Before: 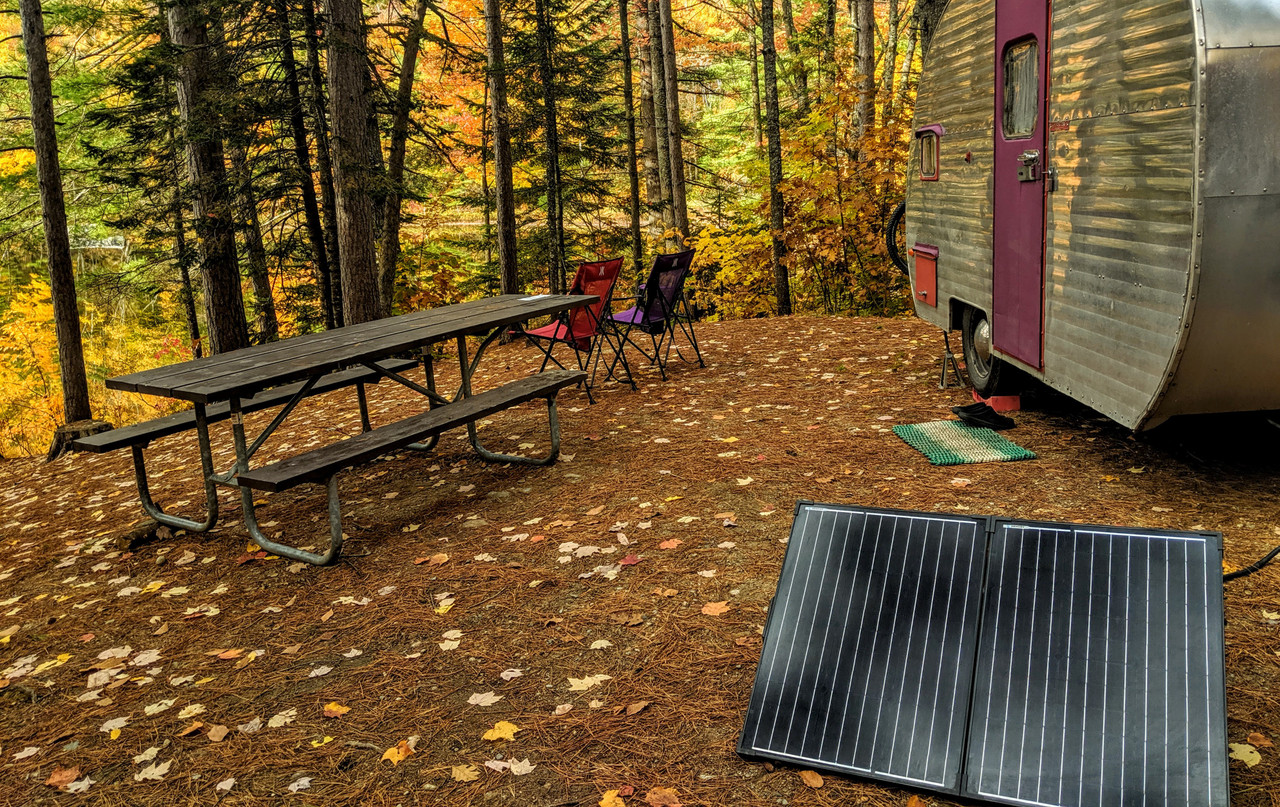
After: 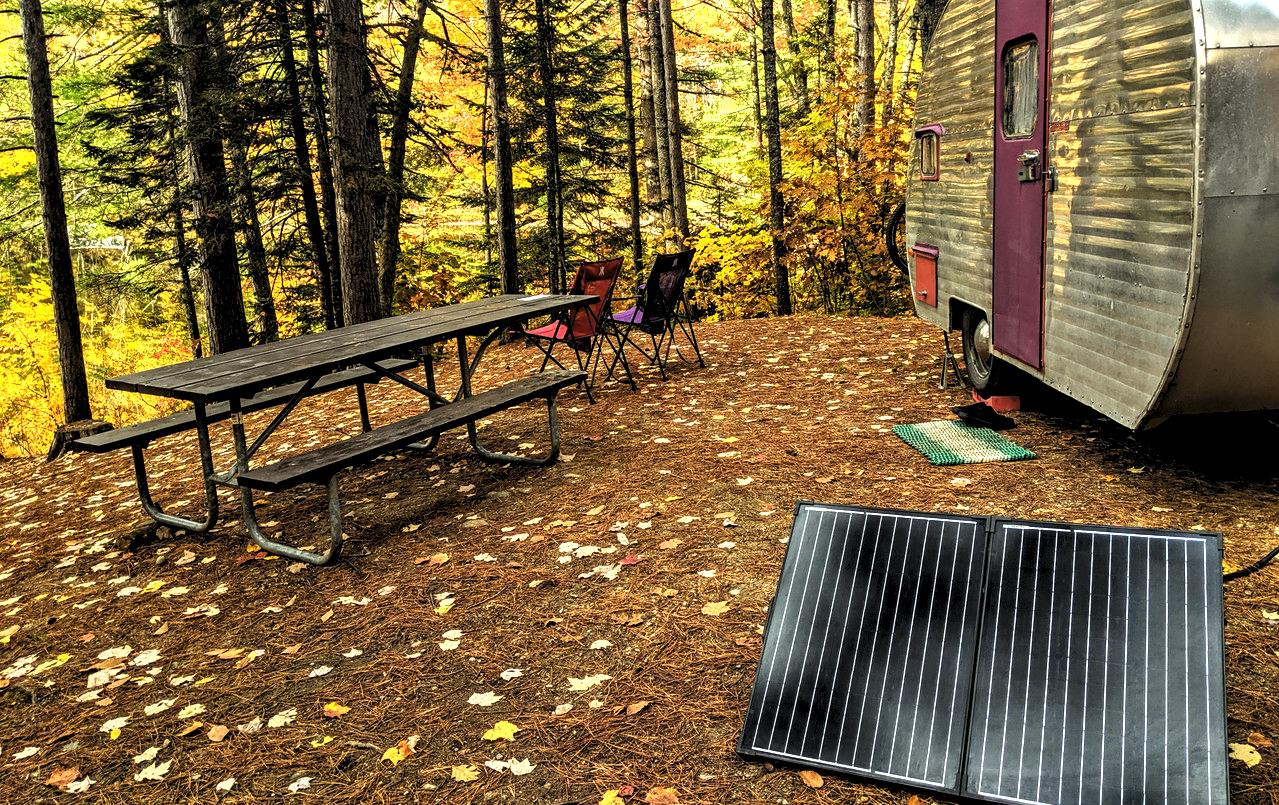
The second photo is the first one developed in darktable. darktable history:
crop: top 0.026%, bottom 0.164%
local contrast: mode bilateral grid, contrast 14, coarseness 35, detail 106%, midtone range 0.2
exposure: exposure 1.001 EV, compensate exposure bias true, compensate highlight preservation false
levels: levels [0.116, 0.574, 1]
